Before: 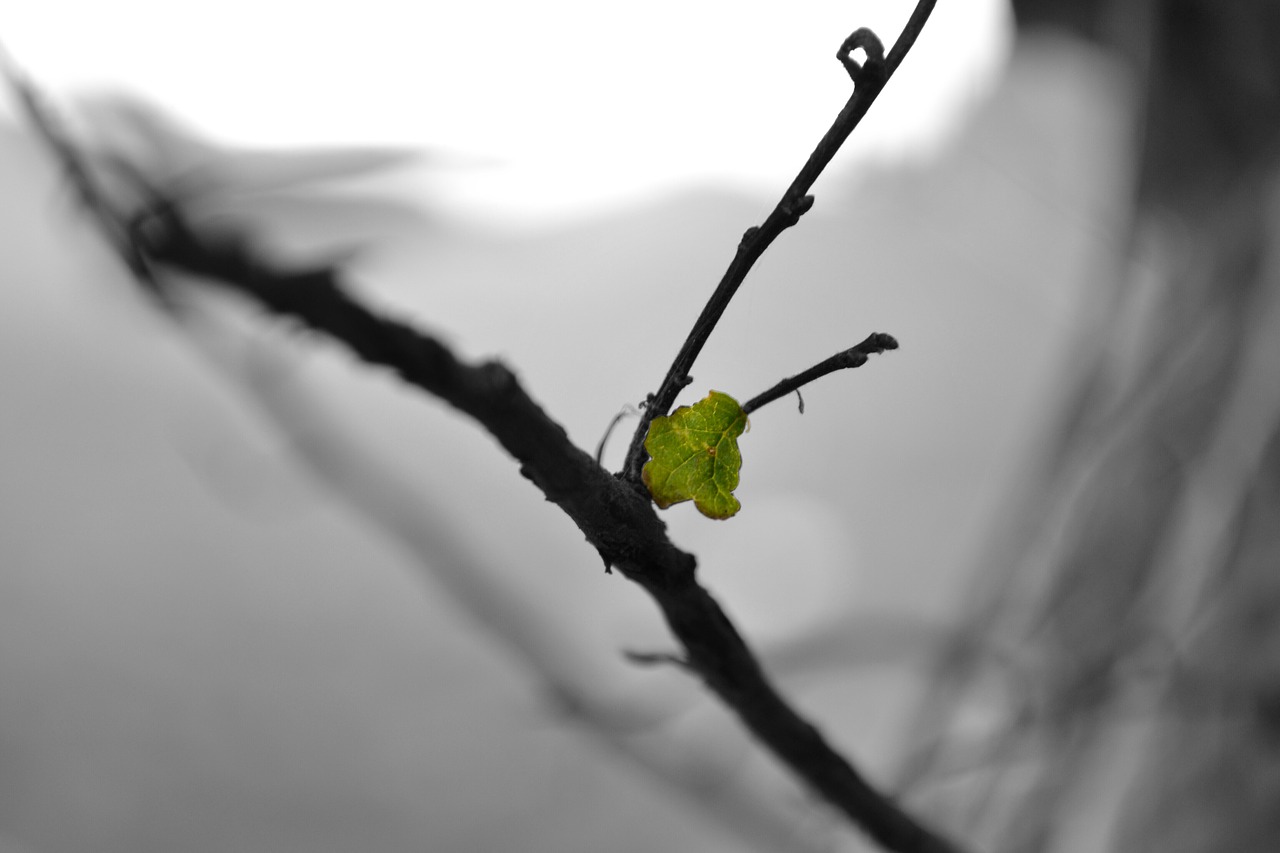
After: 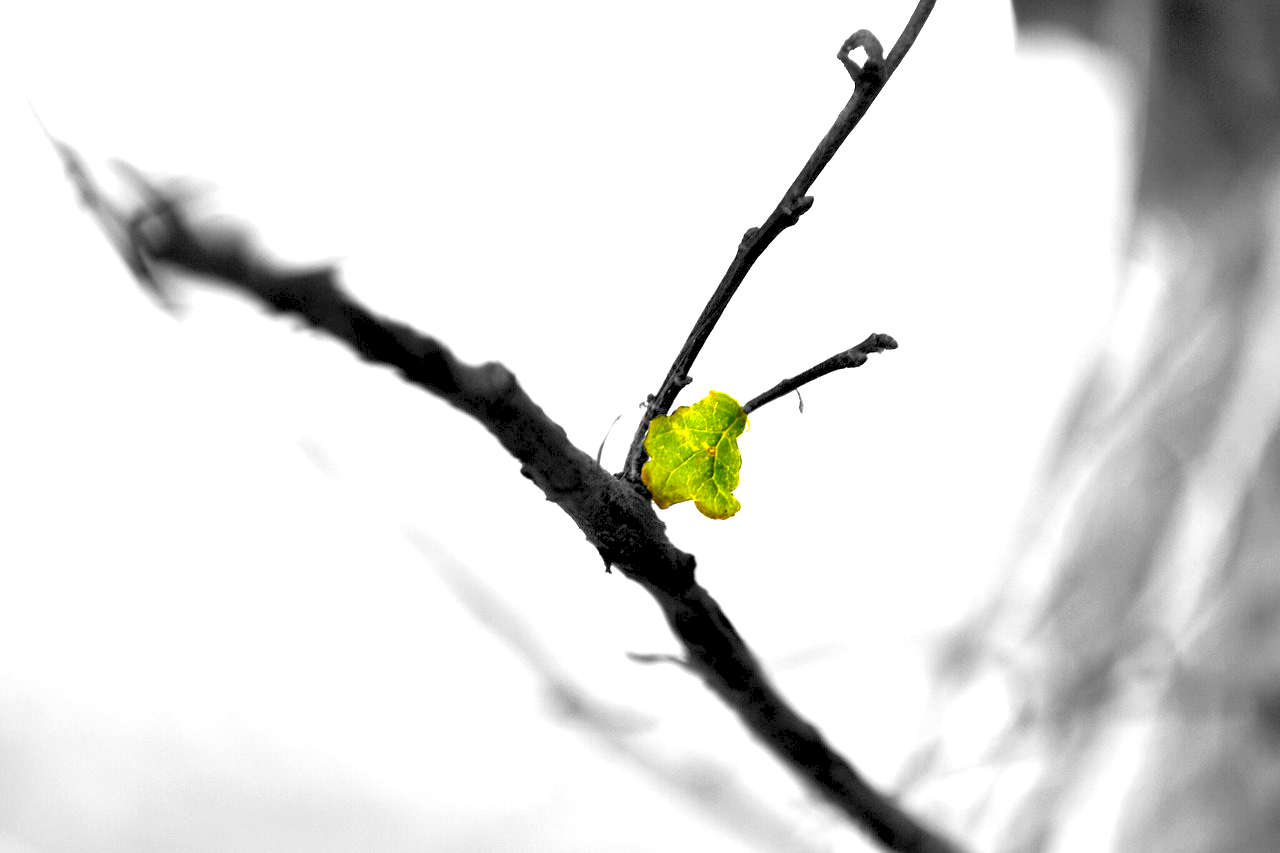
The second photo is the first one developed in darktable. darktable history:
white balance: red 1, blue 1
levels: levels [0.072, 0.414, 0.976]
color balance rgb: linear chroma grading › global chroma 20%, perceptual saturation grading › global saturation 65%, perceptual saturation grading › highlights 60%, perceptual saturation grading › mid-tones 50%, perceptual saturation grading › shadows 50%, perceptual brilliance grading › global brilliance 30%, perceptual brilliance grading › highlights 50%, perceptual brilliance grading › mid-tones 50%, perceptual brilliance grading › shadows -22%, global vibrance 20%
